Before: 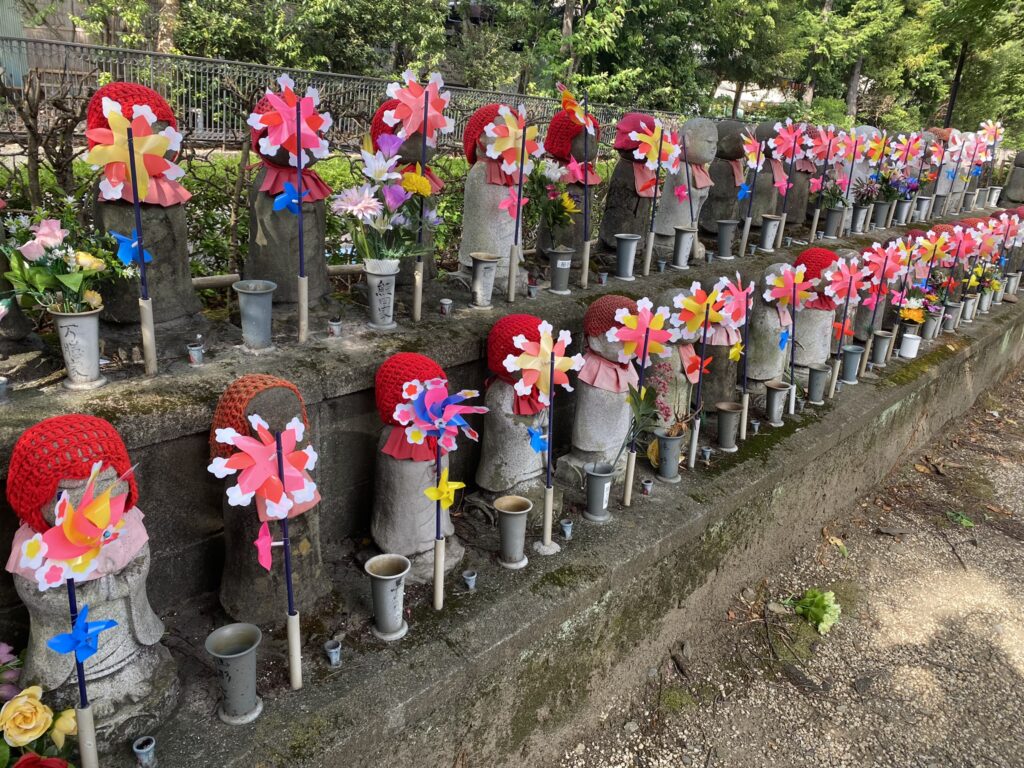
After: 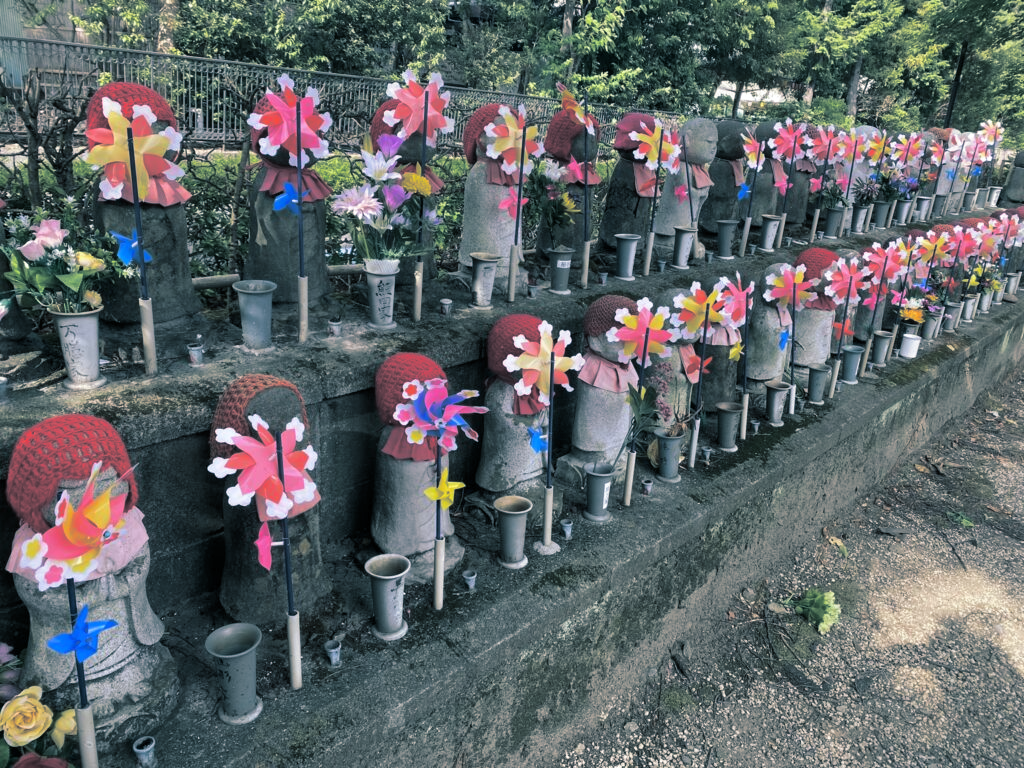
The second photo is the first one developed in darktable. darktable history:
white balance: red 0.984, blue 1.059
split-toning: shadows › hue 205.2°, shadows › saturation 0.43, highlights › hue 54°, highlights › saturation 0.54
